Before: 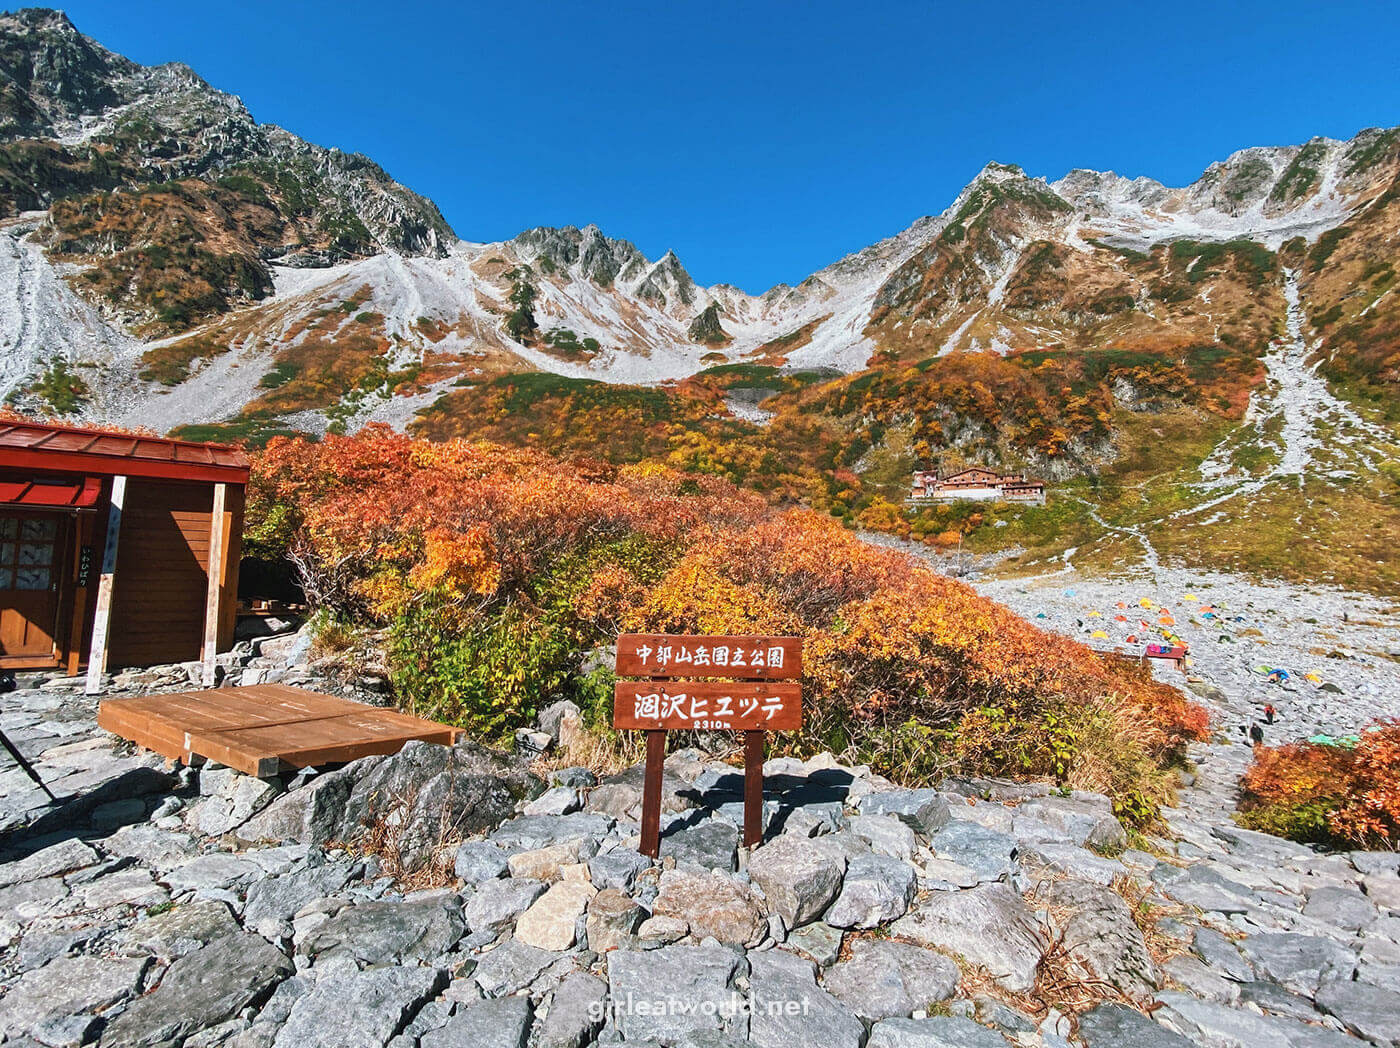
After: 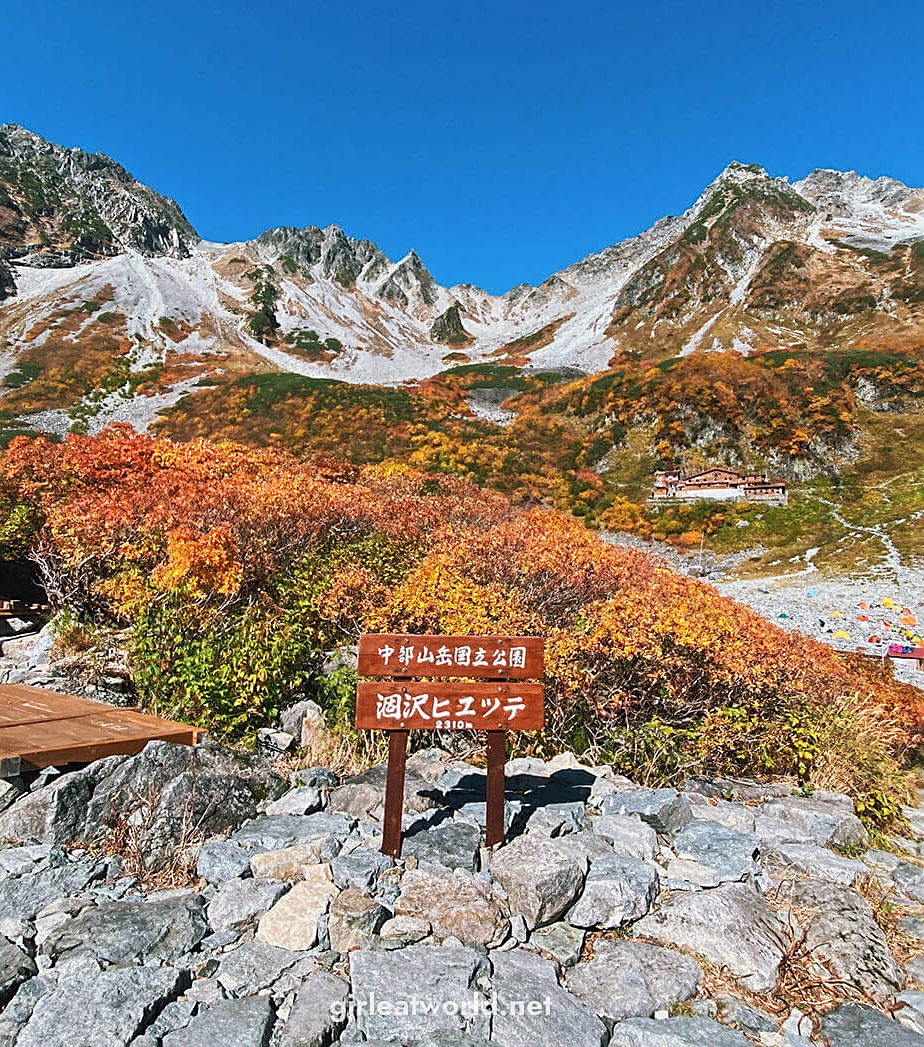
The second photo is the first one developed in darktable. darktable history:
sharpen: on, module defaults
crop and rotate: left 18.442%, right 15.508%
